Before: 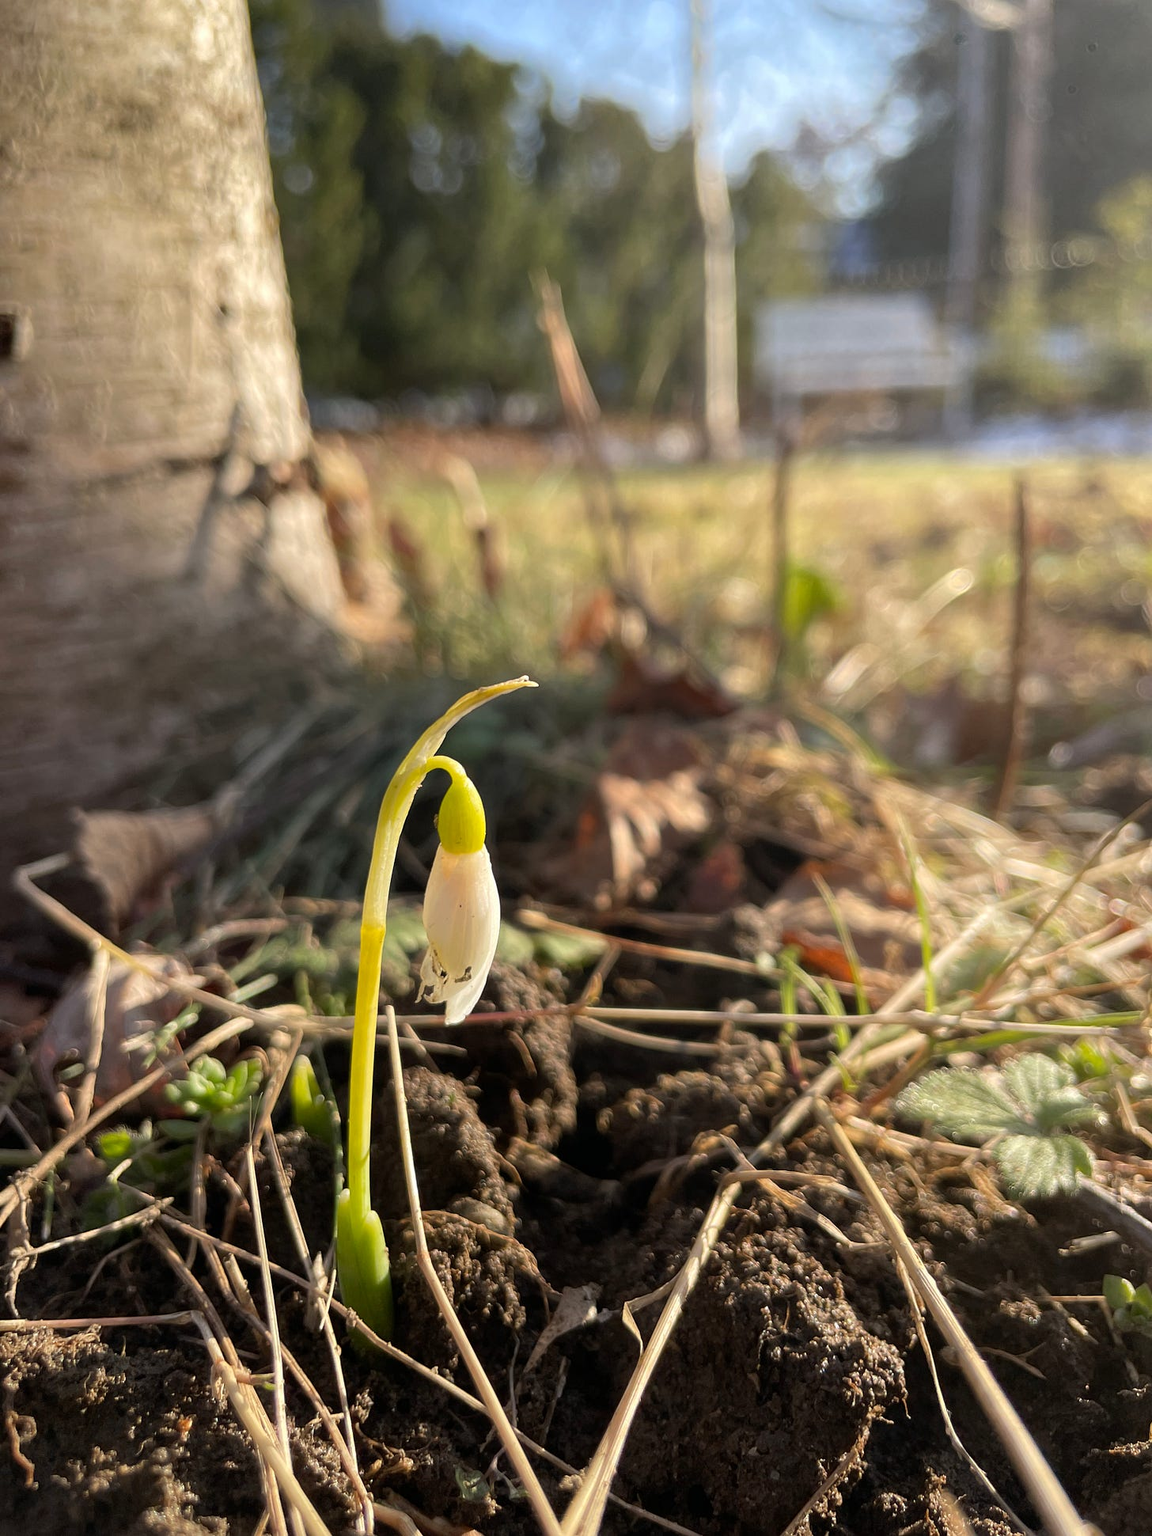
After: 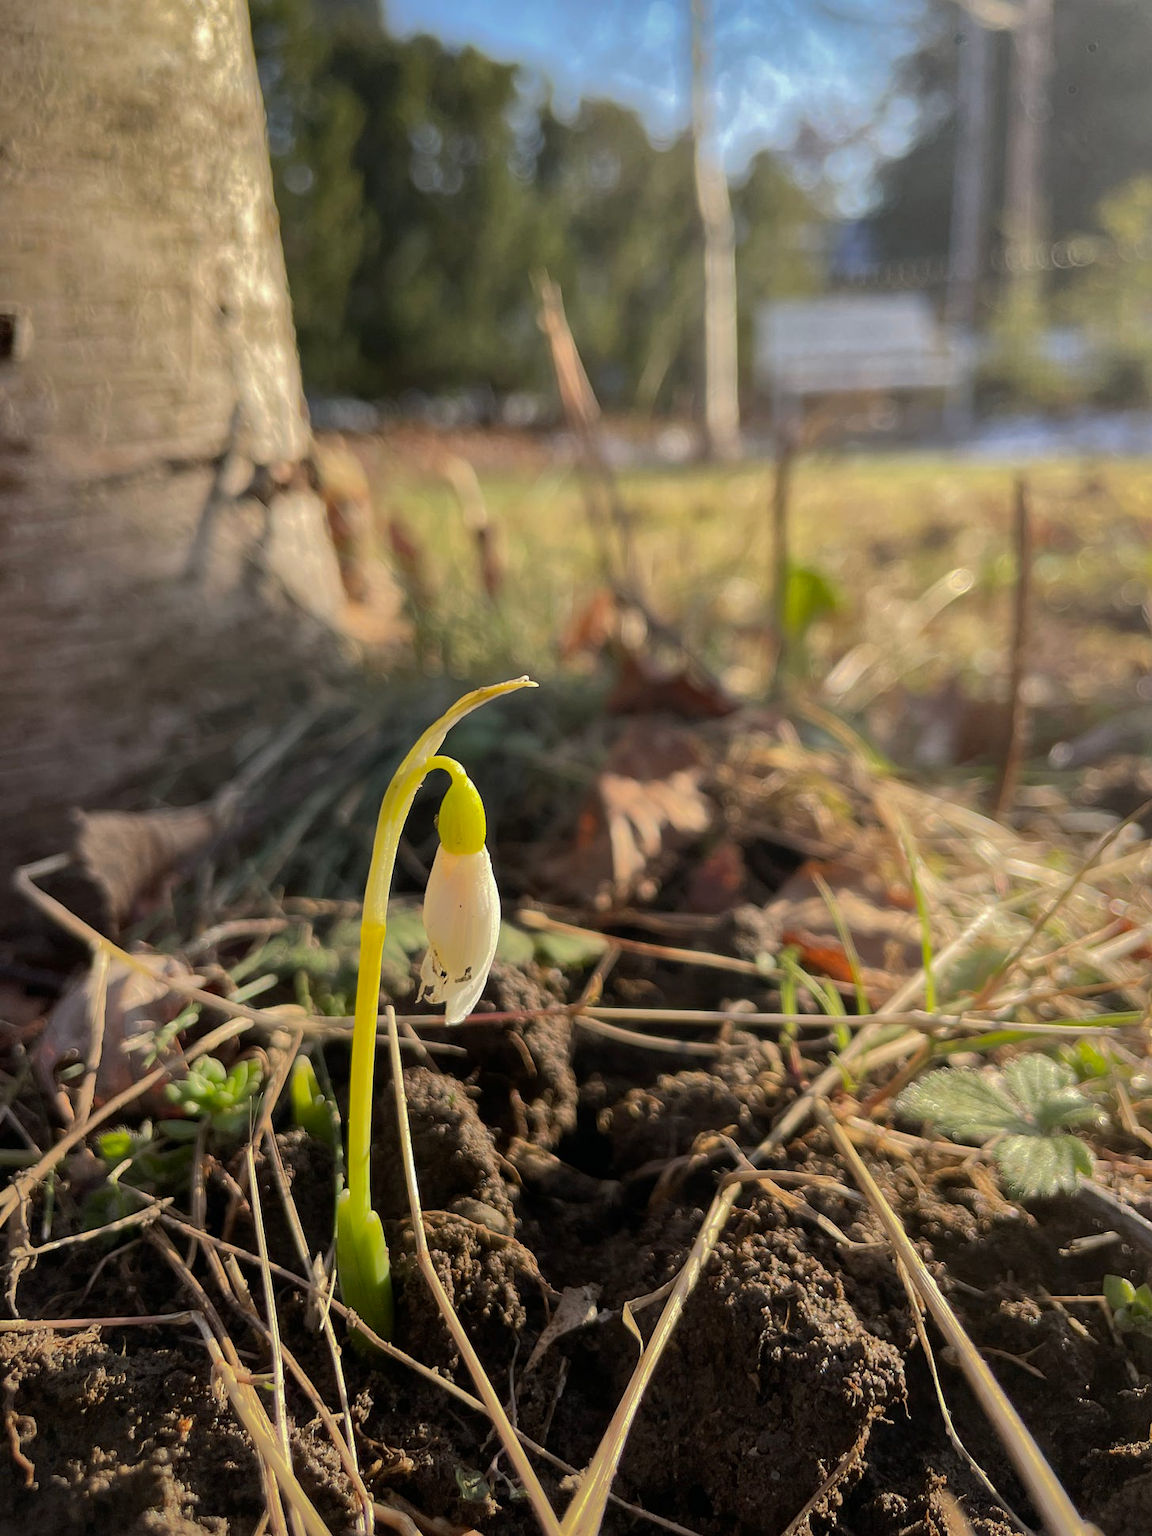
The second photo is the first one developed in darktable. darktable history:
shadows and highlights: shadows -18.55, highlights -73.16
